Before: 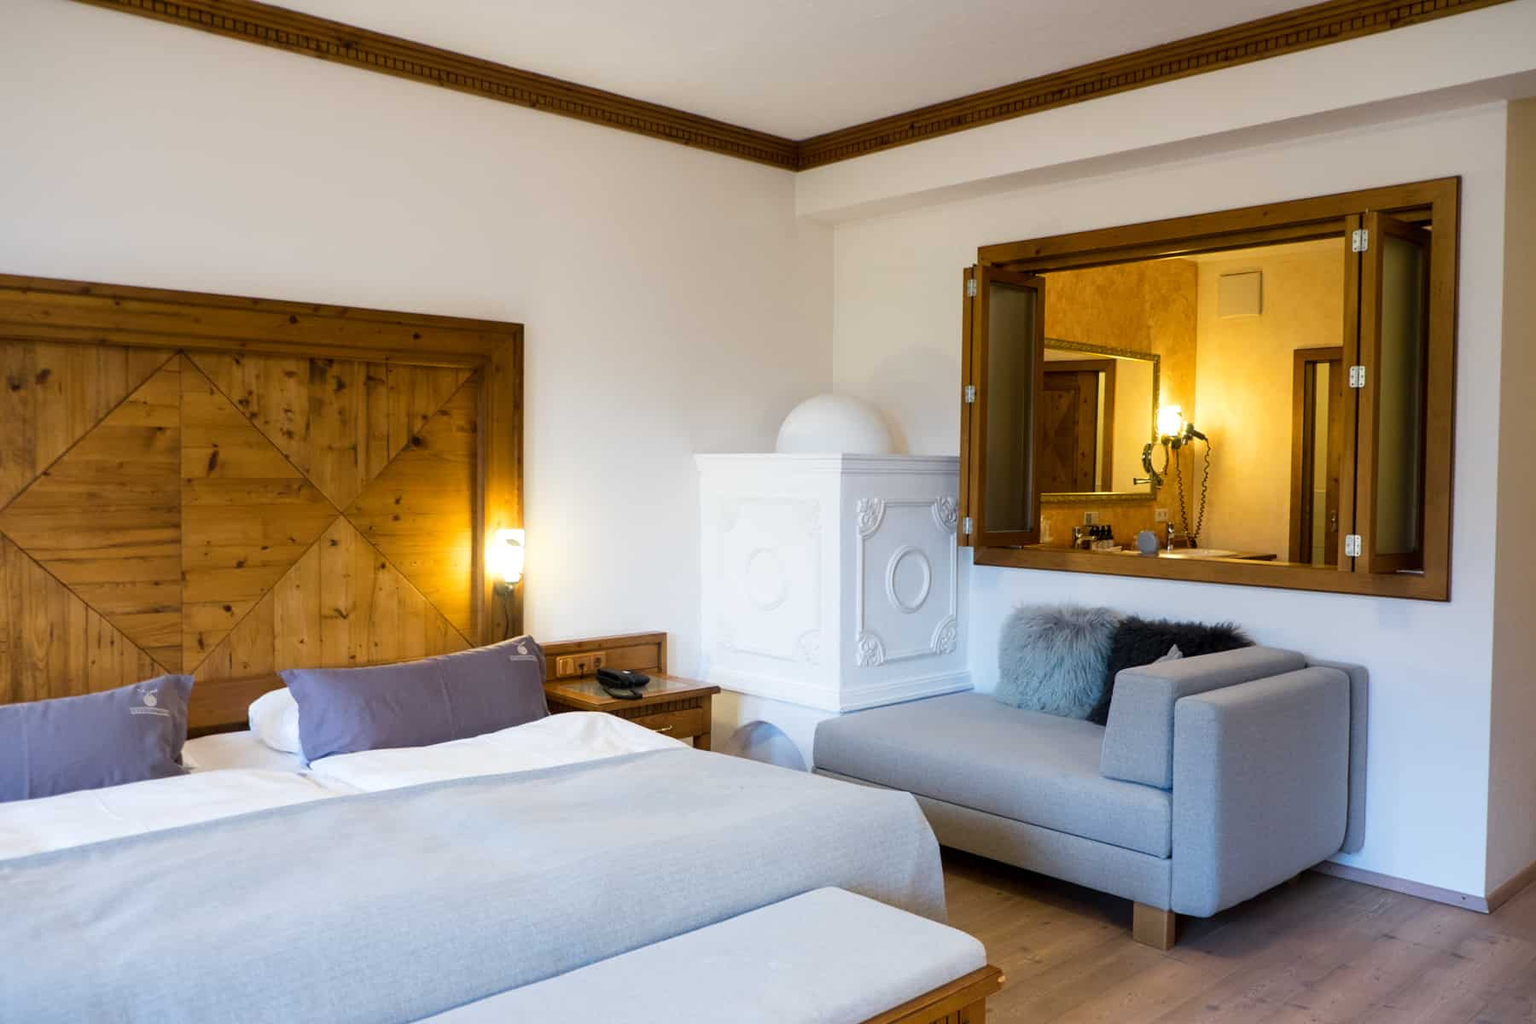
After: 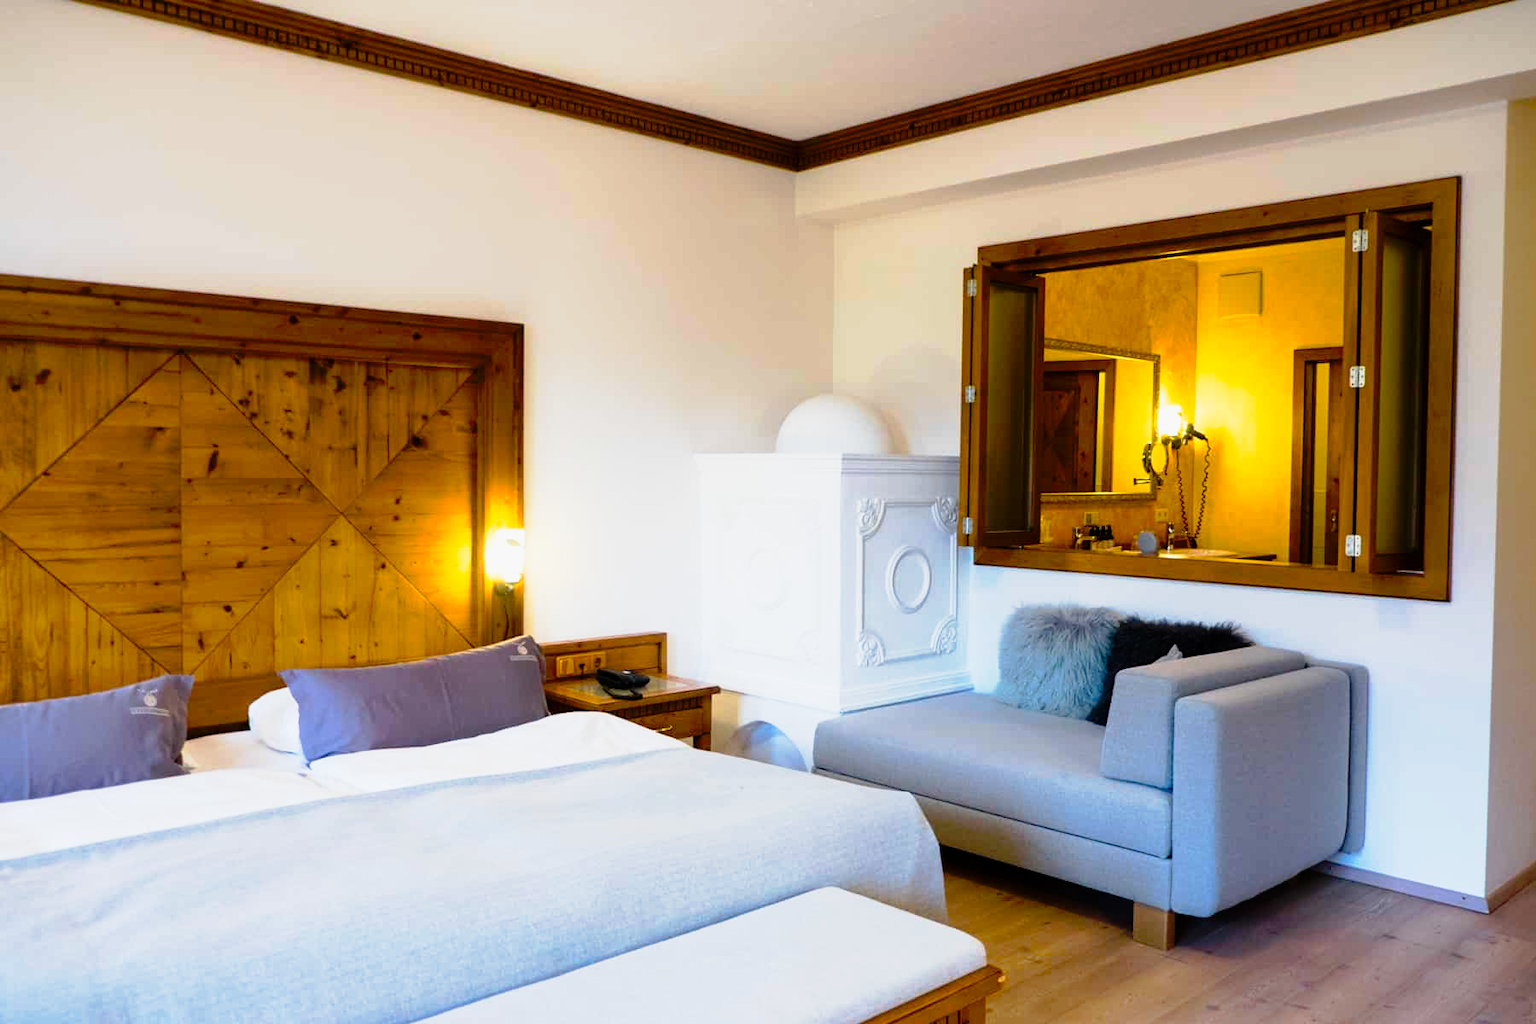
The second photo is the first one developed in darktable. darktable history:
tone curve: curves: ch0 [(0, 0) (0.105, 0.044) (0.195, 0.128) (0.283, 0.283) (0.384, 0.404) (0.485, 0.531) (0.638, 0.681) (0.795, 0.879) (1, 0.977)]; ch1 [(0, 0) (0.161, 0.092) (0.35, 0.33) (0.379, 0.401) (0.456, 0.469) (0.498, 0.503) (0.531, 0.537) (0.596, 0.621) (0.635, 0.671) (1, 1)]; ch2 [(0, 0) (0.371, 0.362) (0.437, 0.437) (0.483, 0.484) (0.53, 0.515) (0.56, 0.58) (0.622, 0.606) (1, 1)], preserve colors none
color balance rgb: perceptual saturation grading › global saturation 18.973%, global vibrance 20%
